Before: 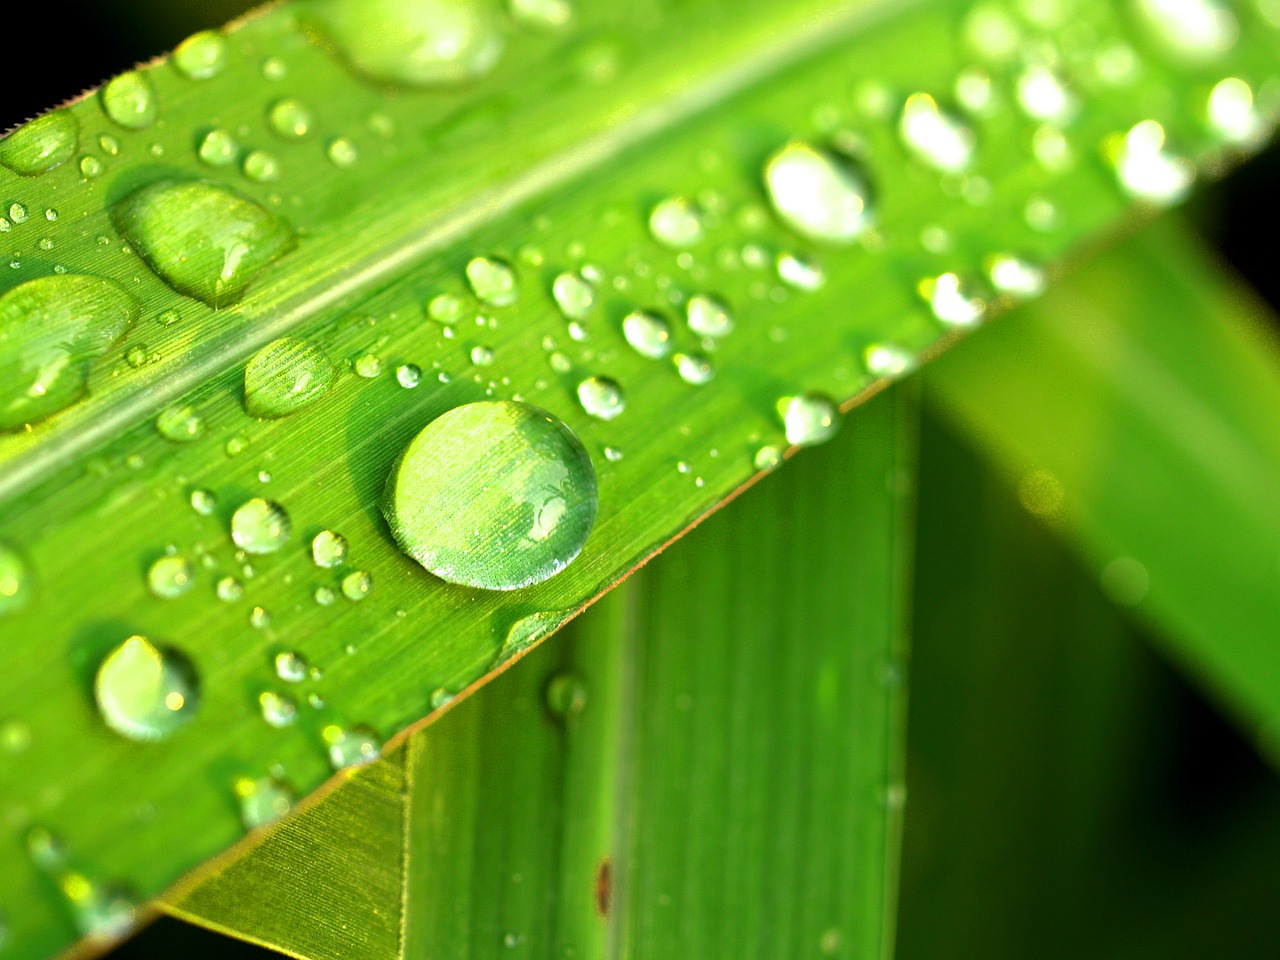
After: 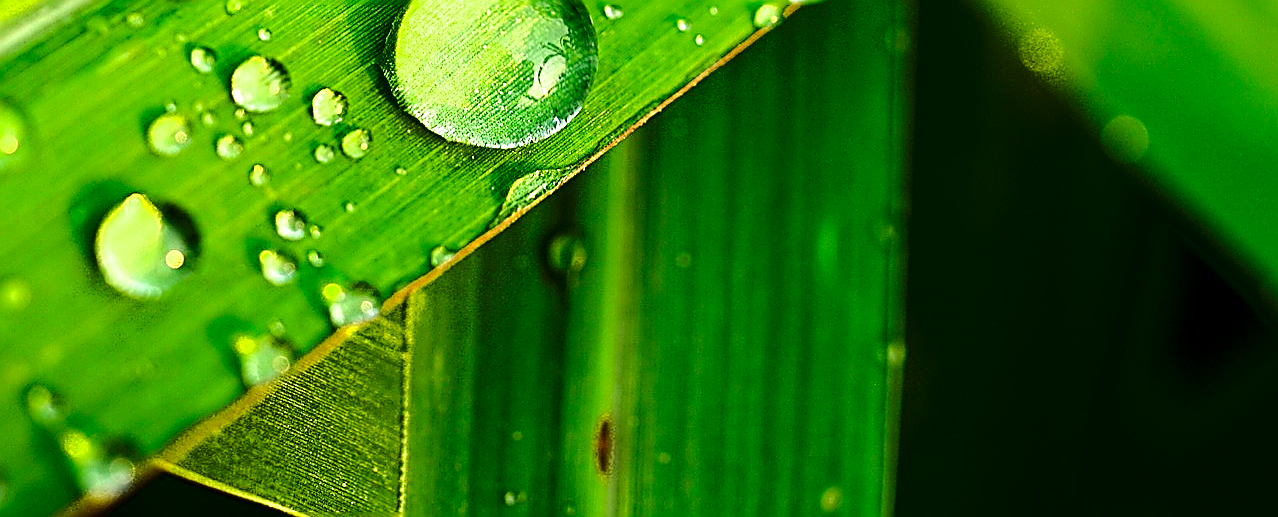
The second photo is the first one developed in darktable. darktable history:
crop and rotate: top 46.142%, right 0.124%
tone curve: curves: ch0 [(0, 0) (0.003, 0.019) (0.011, 0.02) (0.025, 0.019) (0.044, 0.027) (0.069, 0.038) (0.1, 0.056) (0.136, 0.089) (0.177, 0.137) (0.224, 0.187) (0.277, 0.259) (0.335, 0.343) (0.399, 0.437) (0.468, 0.532) (0.543, 0.613) (0.623, 0.685) (0.709, 0.752) (0.801, 0.822) (0.898, 0.9) (1, 1)], color space Lab, linked channels, preserve colors none
contrast brightness saturation: contrast 0.132, brightness -0.243, saturation 0.137
sharpen: amount 1.985
